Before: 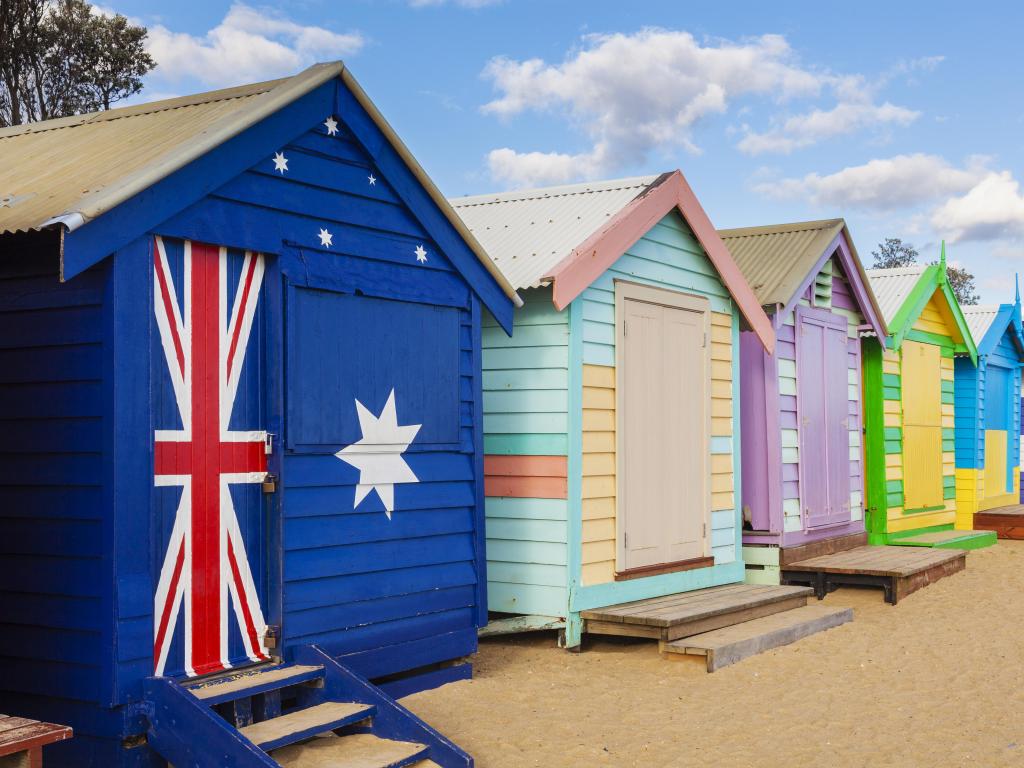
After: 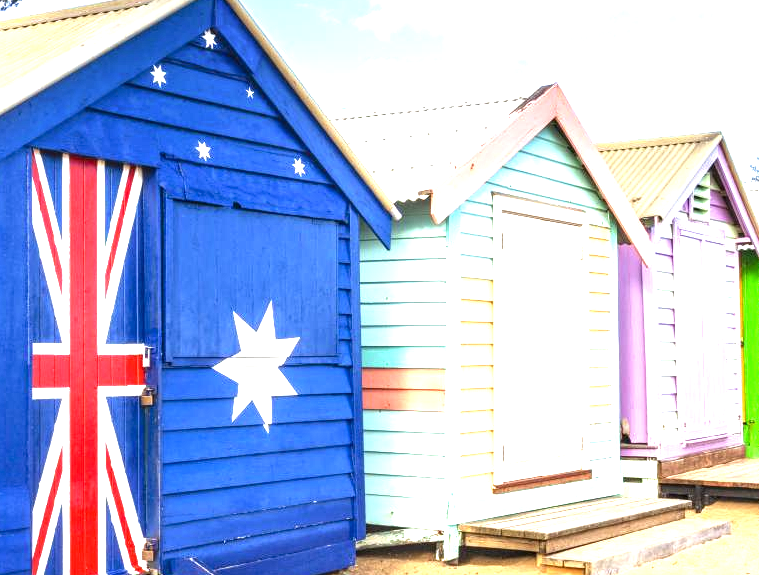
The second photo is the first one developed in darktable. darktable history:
local contrast: detail 150%
exposure: black level correction 0, exposure 1.61 EV, compensate exposure bias true, compensate highlight preservation false
crop and rotate: left 11.942%, top 11.449%, right 13.877%, bottom 13.681%
